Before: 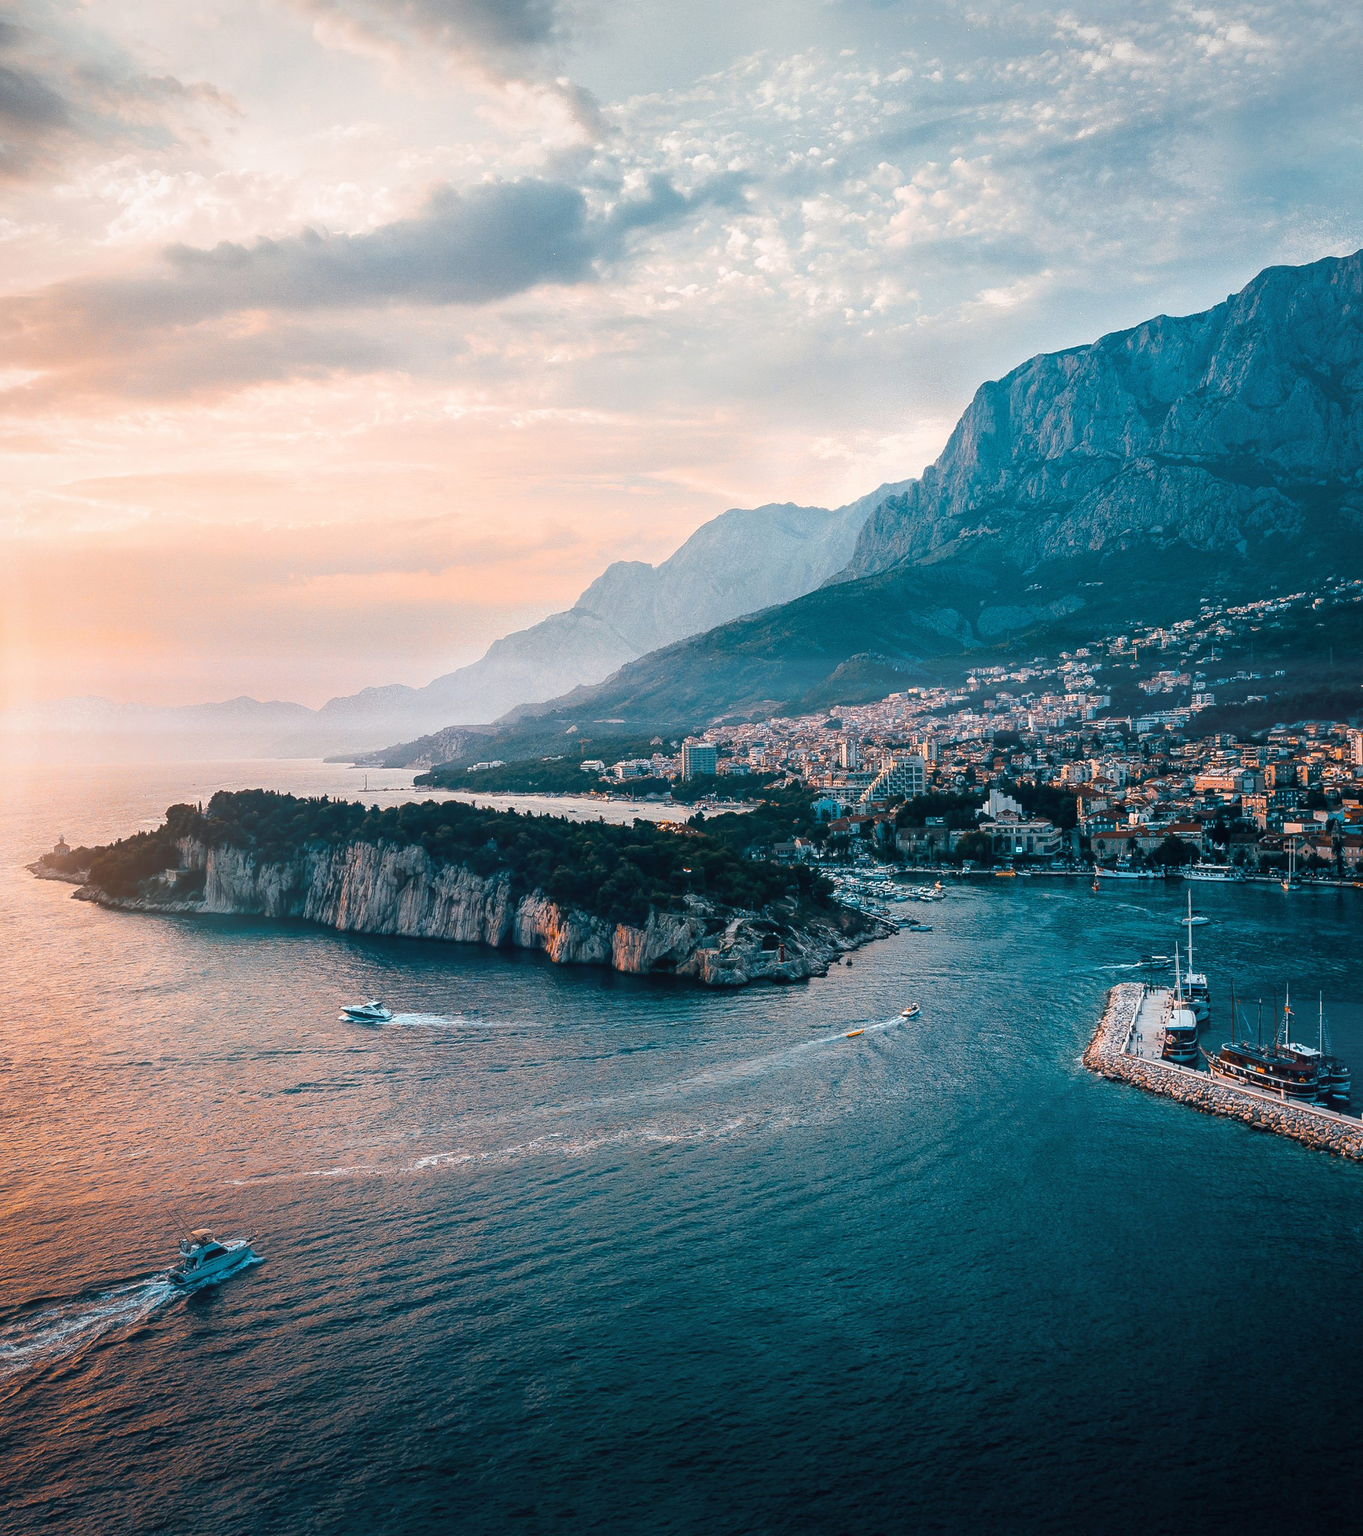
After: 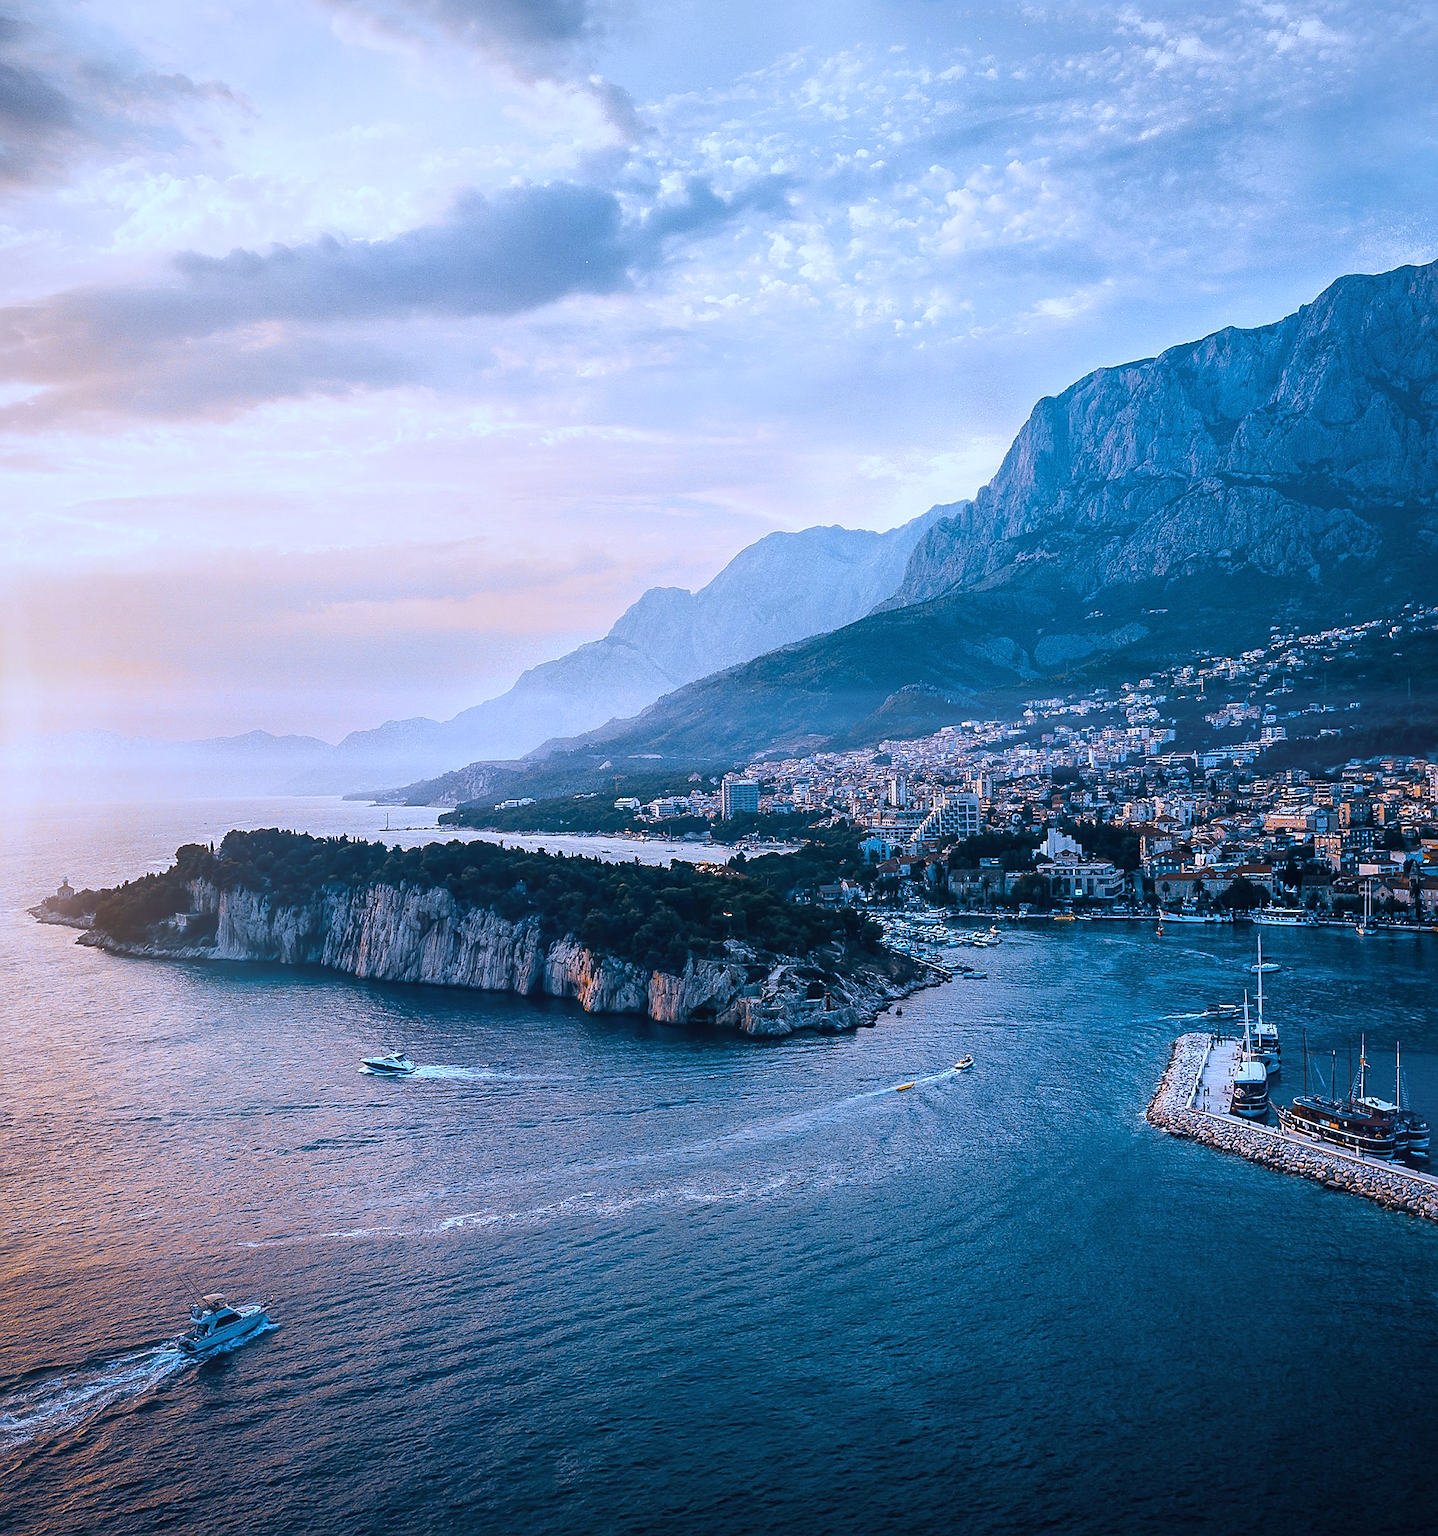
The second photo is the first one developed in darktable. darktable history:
crop: top 0.448%, right 0.264%, bottom 5.045%
sharpen: on, module defaults
white balance: red 0.871, blue 1.249
tone equalizer: on, module defaults
